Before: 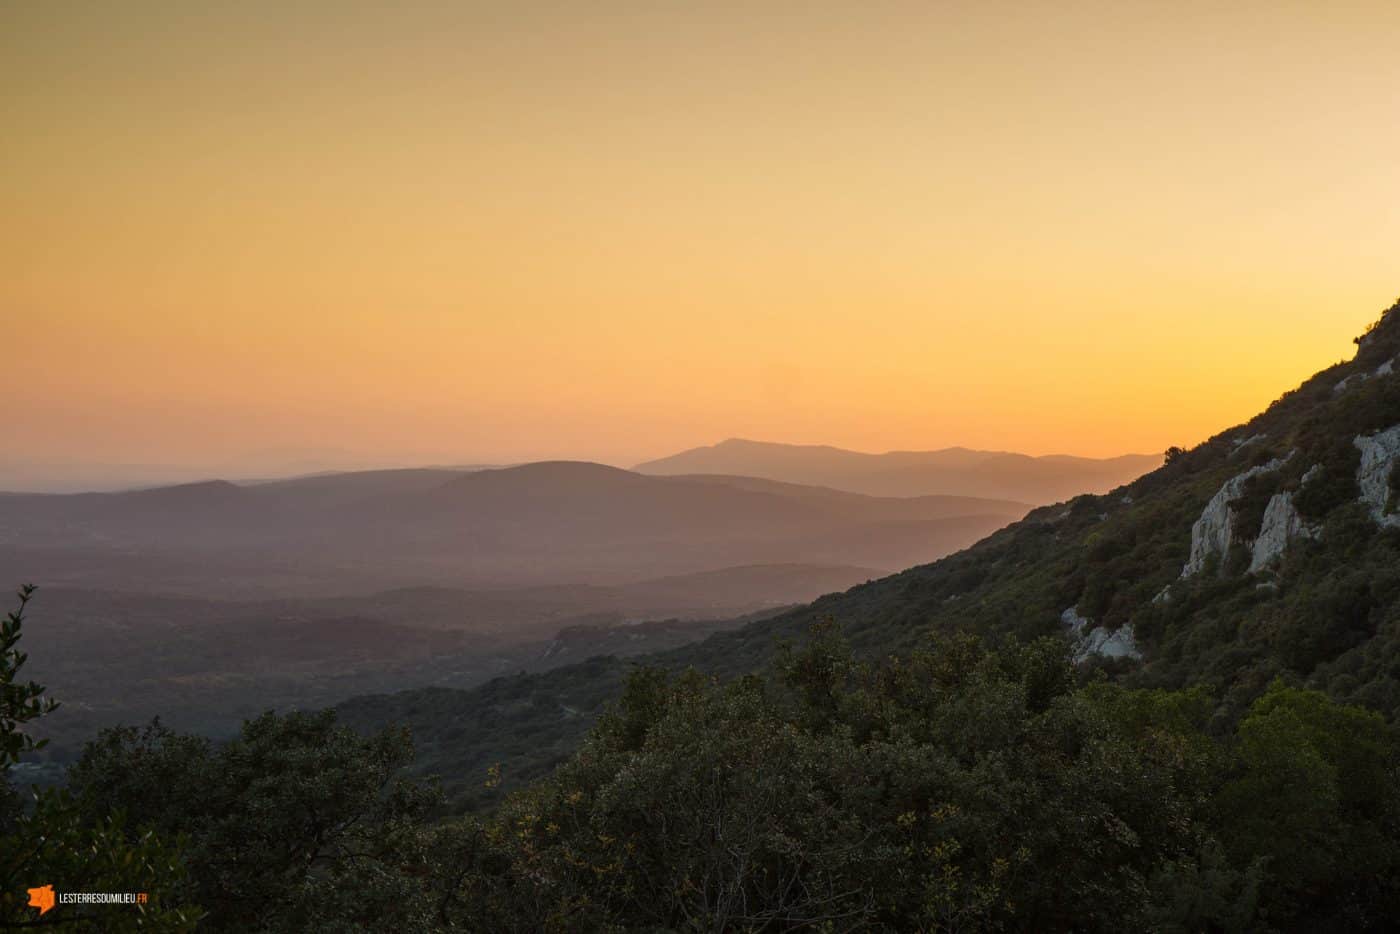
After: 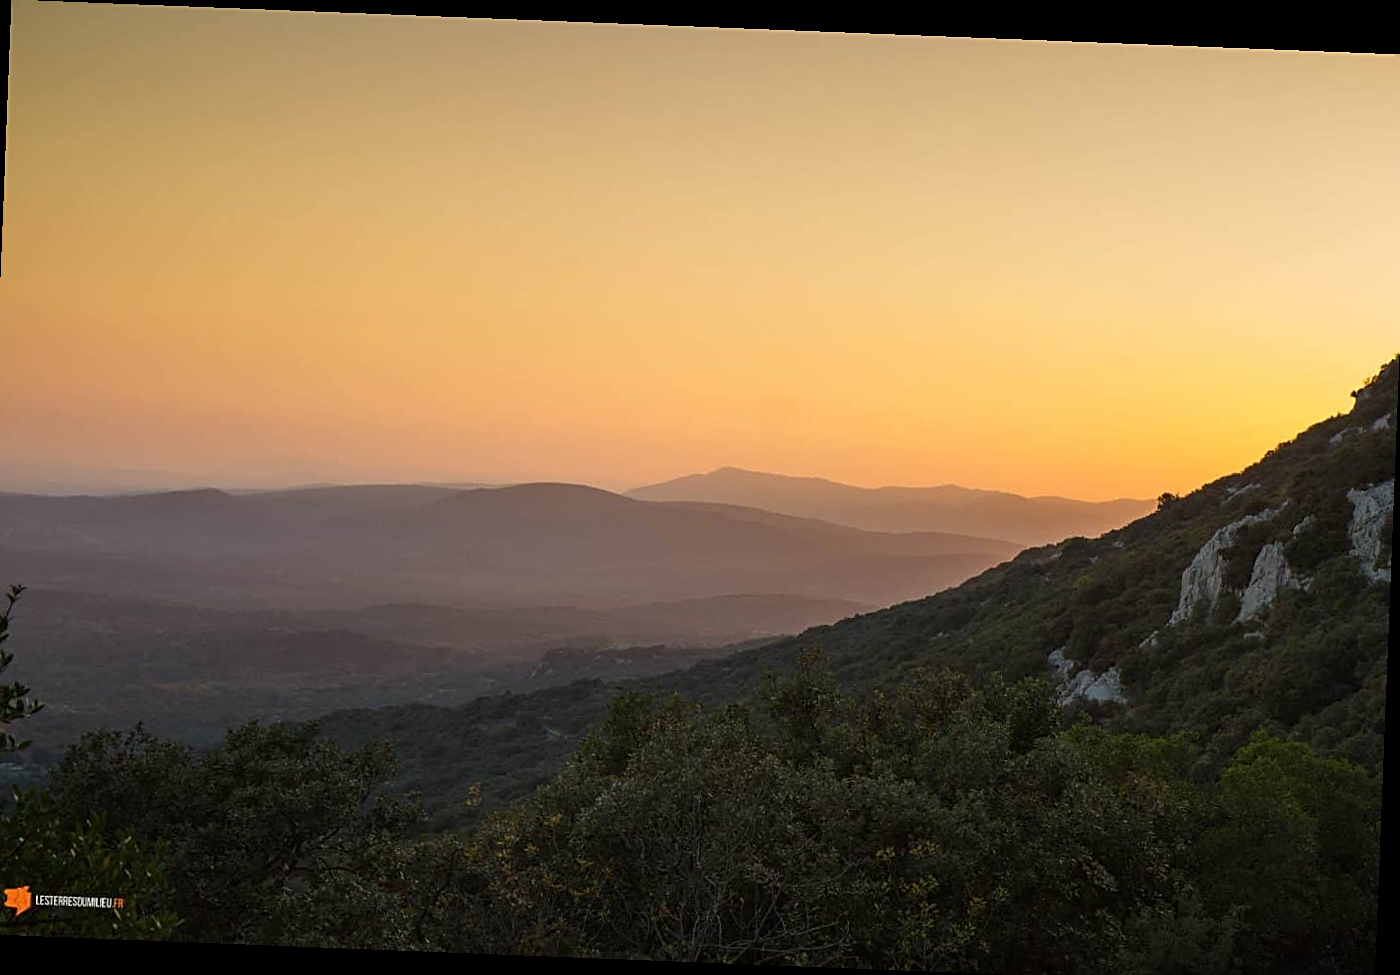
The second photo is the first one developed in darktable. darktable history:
rotate and perspective: rotation 2.27°, automatic cropping off
sharpen: on, module defaults
crop and rotate: left 1.774%, right 0.633%, bottom 1.28%
